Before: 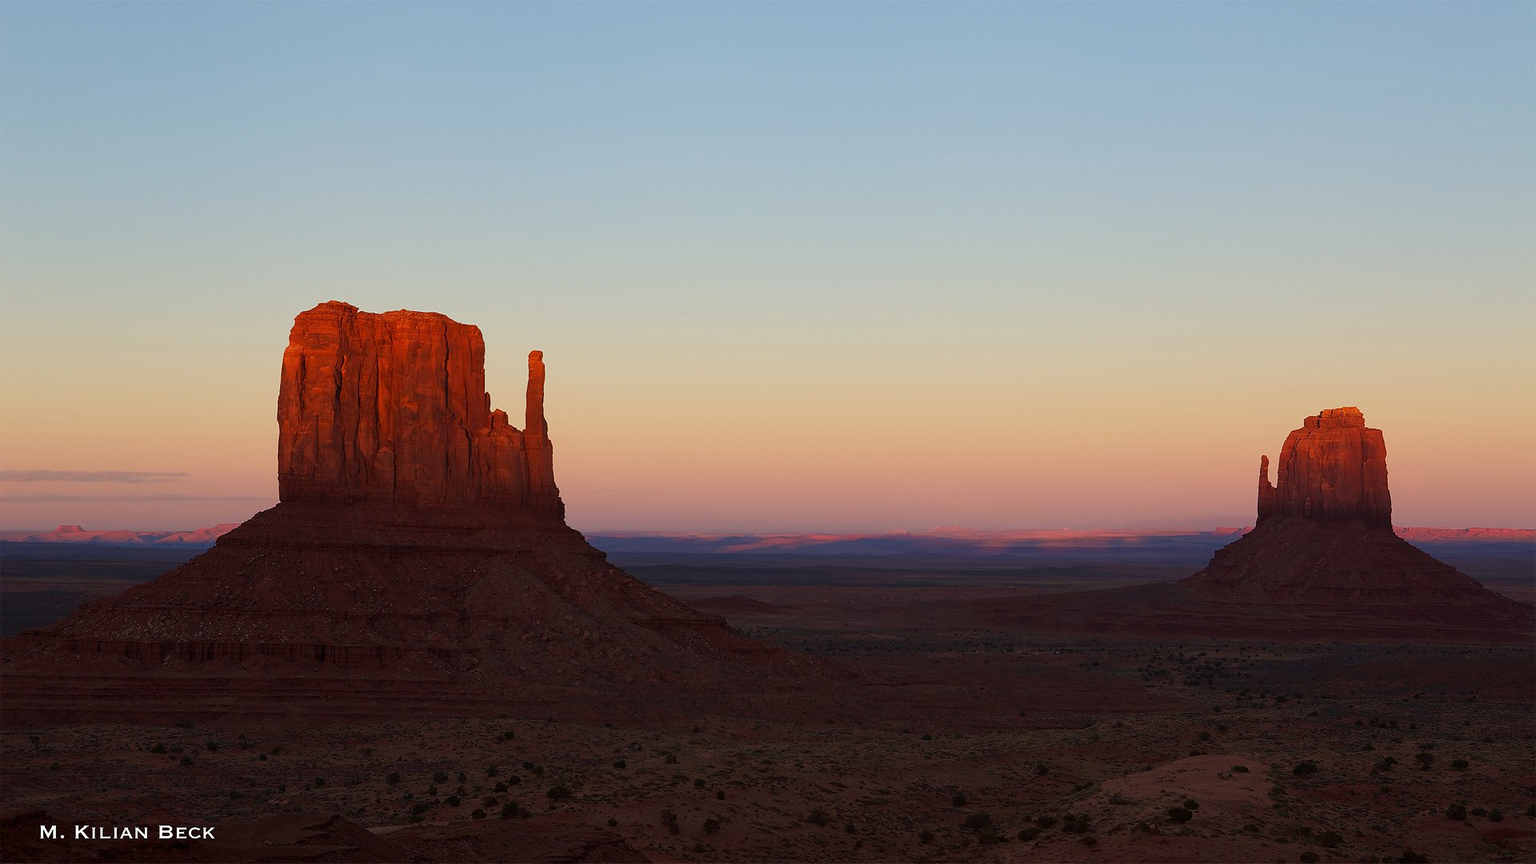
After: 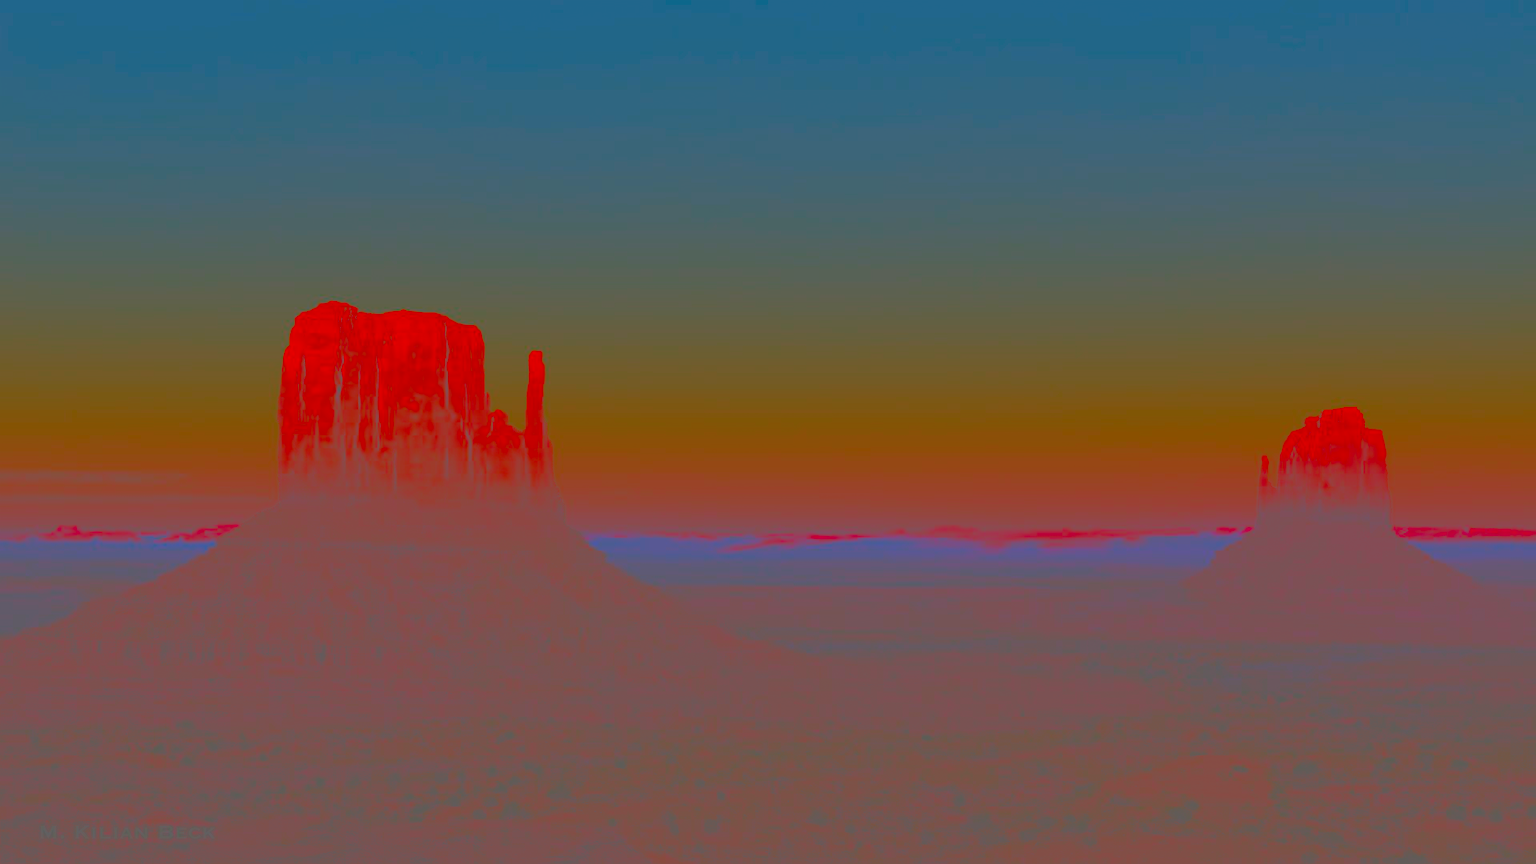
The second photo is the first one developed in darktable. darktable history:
contrast brightness saturation: contrast -0.985, brightness -0.163, saturation 0.766
